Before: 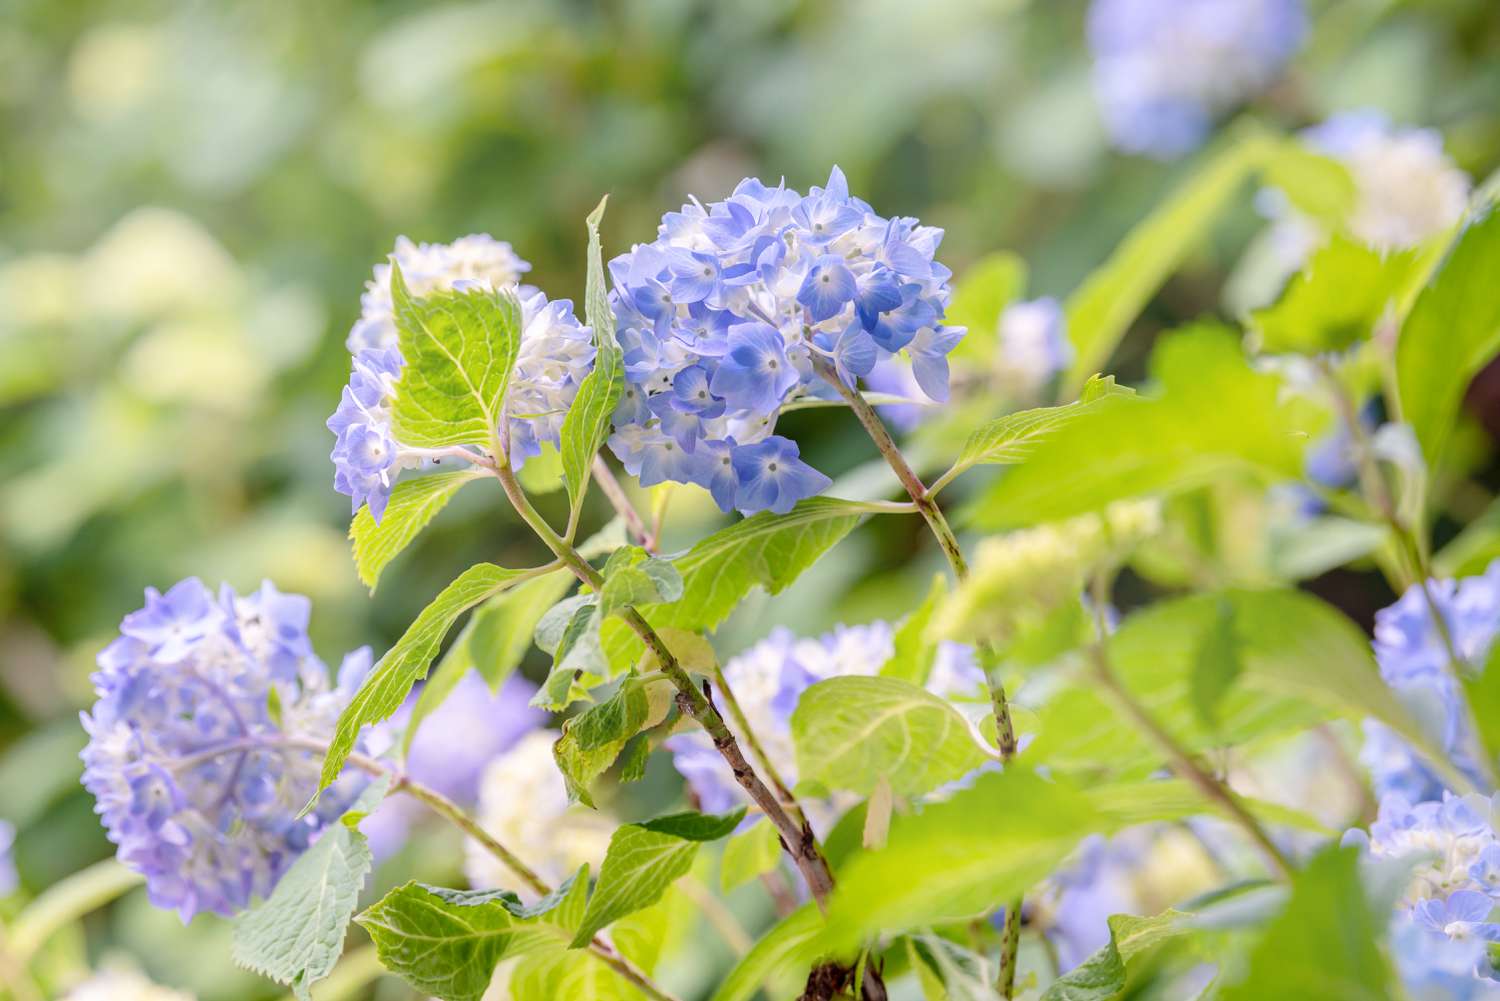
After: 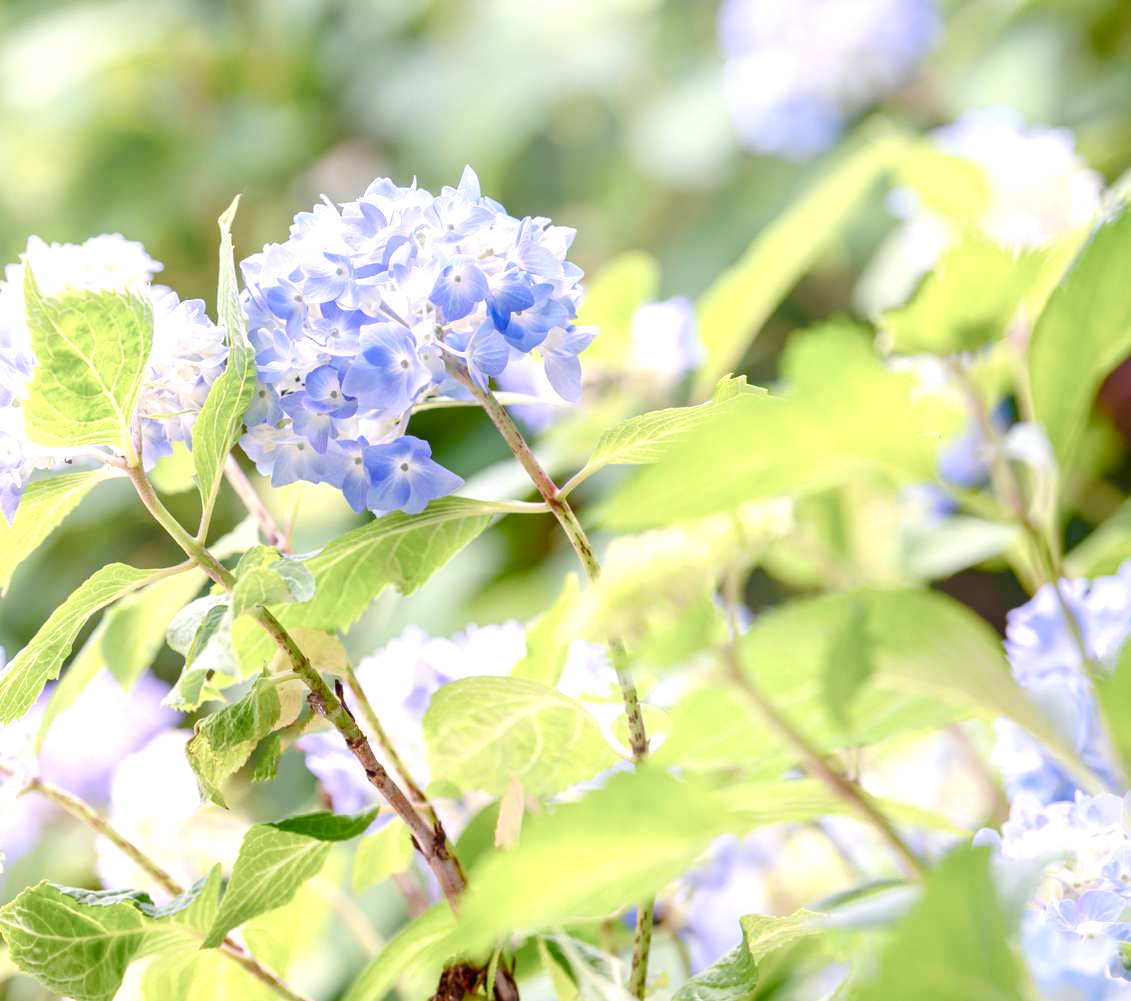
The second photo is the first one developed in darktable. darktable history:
crop and rotate: left 24.6%
color balance rgb: shadows lift › chroma 1%, shadows lift › hue 113°, highlights gain › chroma 0.2%, highlights gain › hue 333°, perceptual saturation grading › global saturation 20%, perceptual saturation grading › highlights -50%, perceptual saturation grading › shadows 25%, contrast -10%
exposure: black level correction 0, exposure 0.95 EV, compensate exposure bias true, compensate highlight preservation false
